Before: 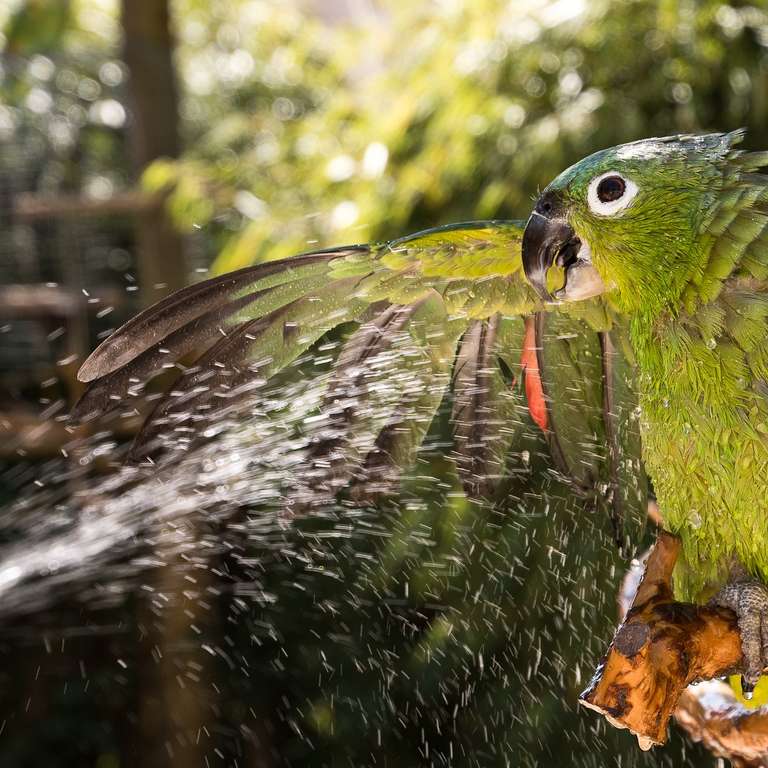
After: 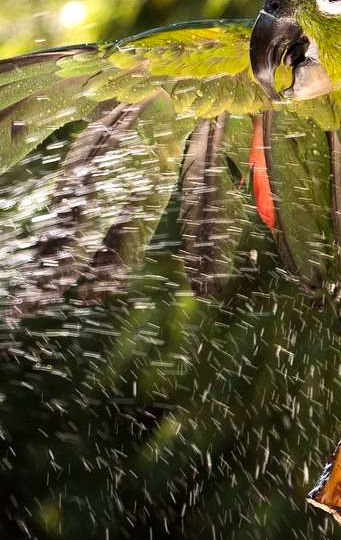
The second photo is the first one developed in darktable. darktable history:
crop: left 35.432%, top 26.233%, right 20.145%, bottom 3.432%
color balance: contrast 10%
